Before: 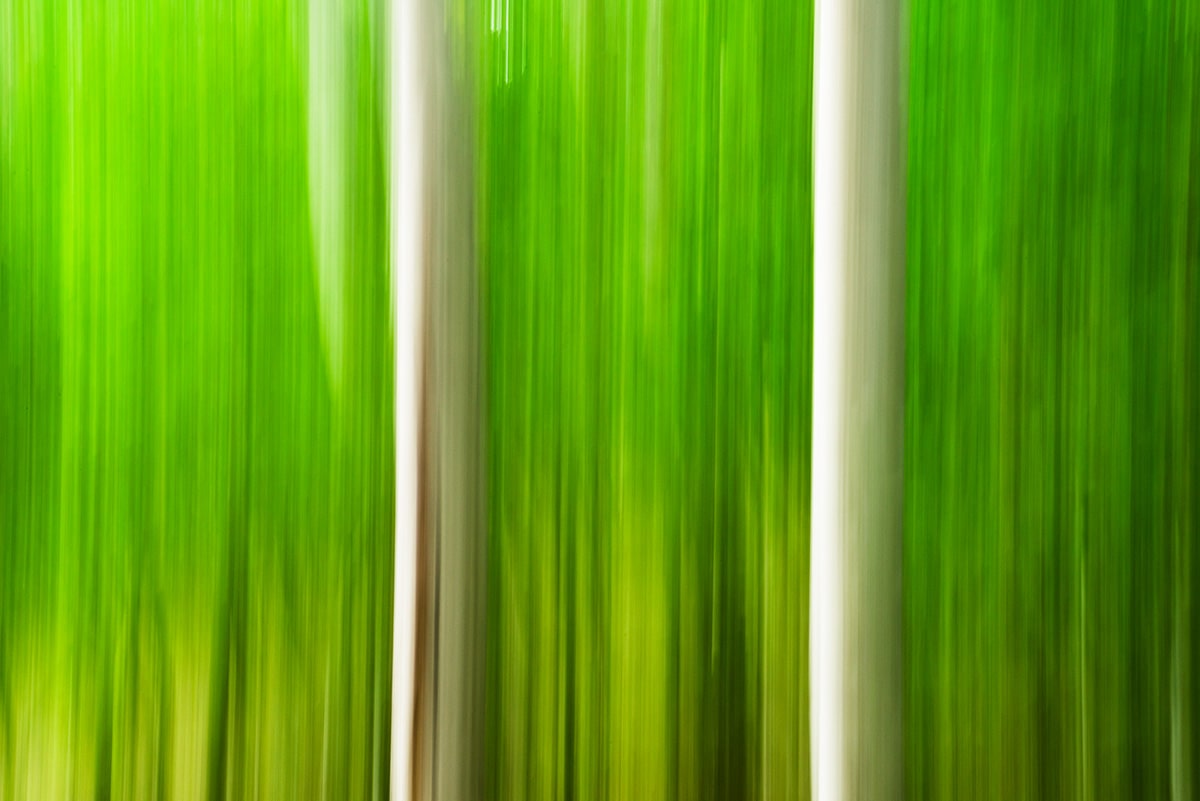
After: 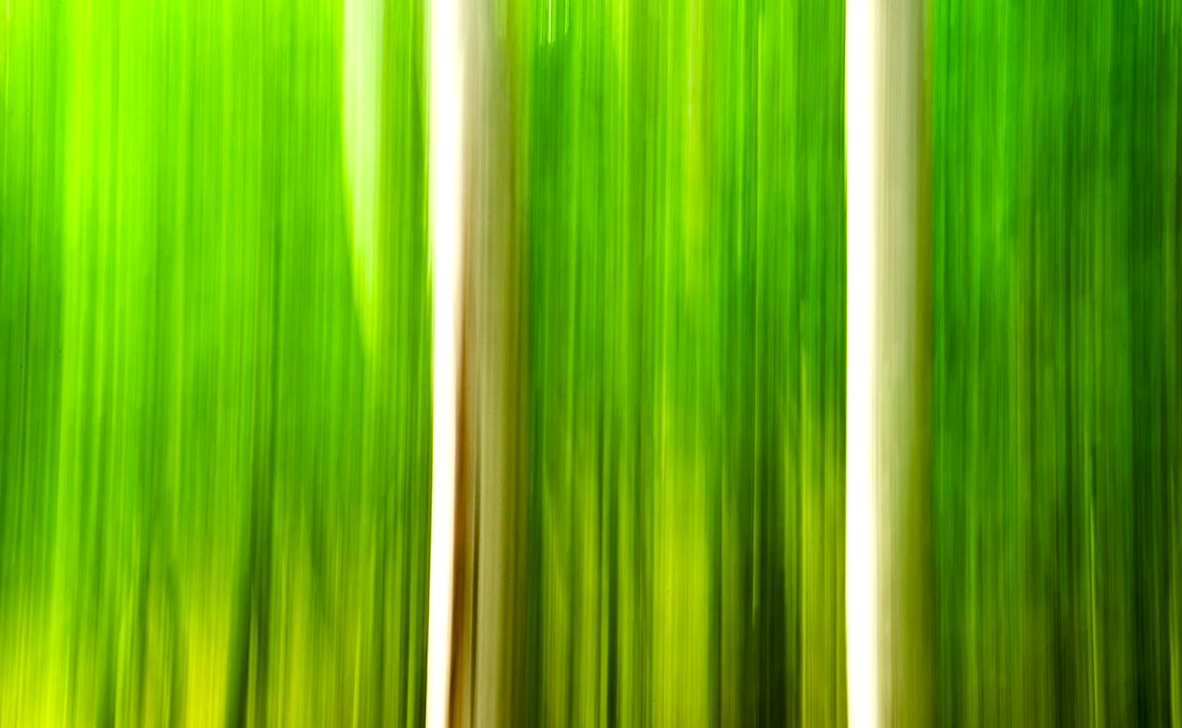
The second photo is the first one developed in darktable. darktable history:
rotate and perspective: rotation -0.013°, lens shift (vertical) -0.027, lens shift (horizontal) 0.178, crop left 0.016, crop right 0.989, crop top 0.082, crop bottom 0.918
color balance rgb: shadows lift › luminance -21.66%, shadows lift › chroma 6.57%, shadows lift › hue 270°, power › chroma 0.68%, power › hue 60°, highlights gain › luminance 6.08%, highlights gain › chroma 1.33%, highlights gain › hue 90°, global offset › luminance -0.87%, perceptual saturation grading › global saturation 26.86%, perceptual saturation grading › highlights -28.39%, perceptual saturation grading › mid-tones 15.22%, perceptual saturation grading › shadows 33.98%, perceptual brilliance grading › highlights 10%, perceptual brilliance grading › mid-tones 5%
